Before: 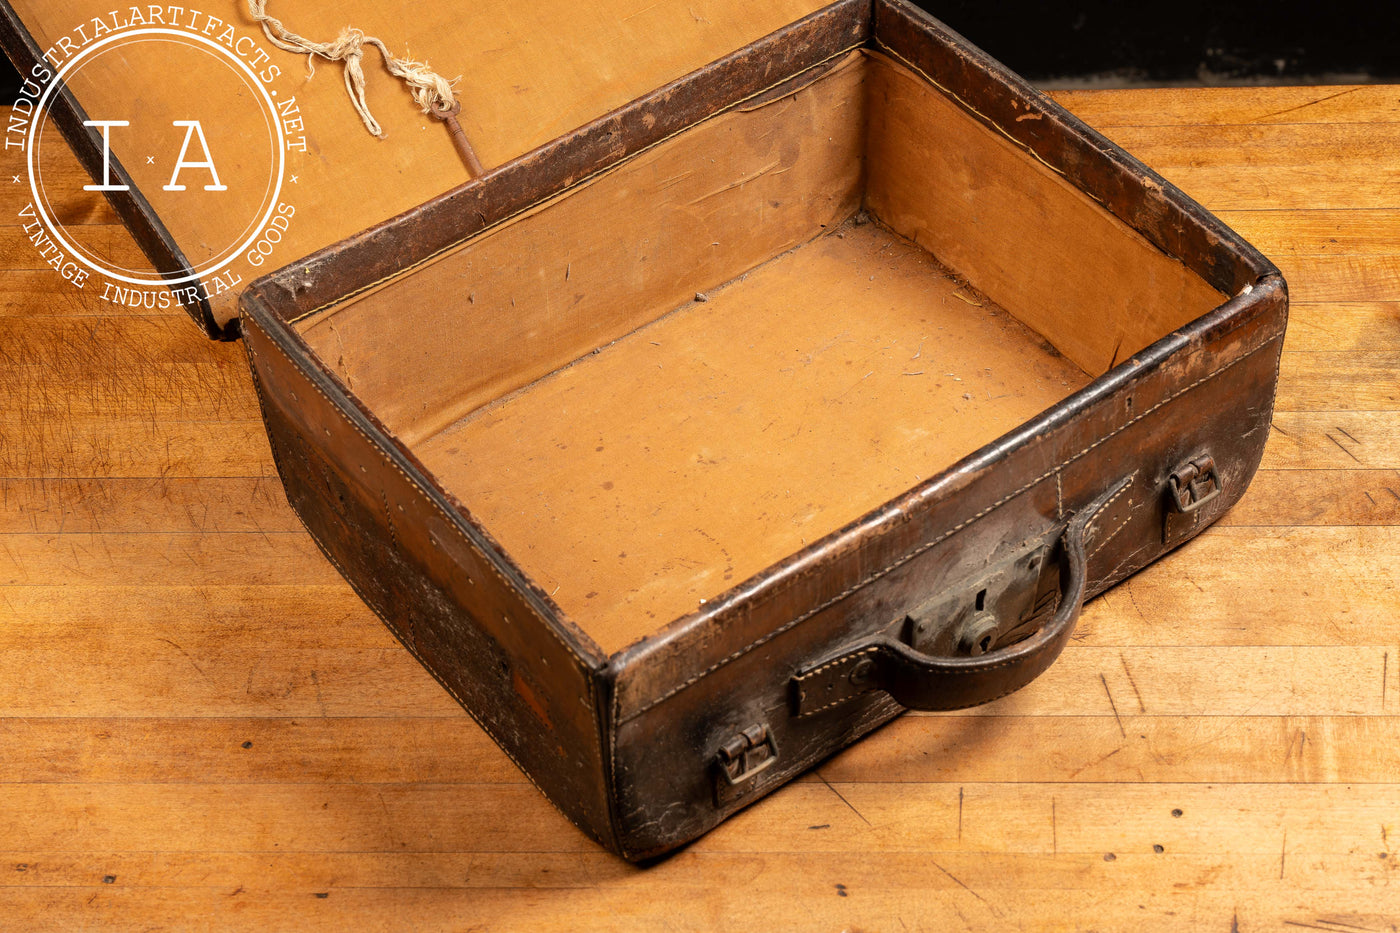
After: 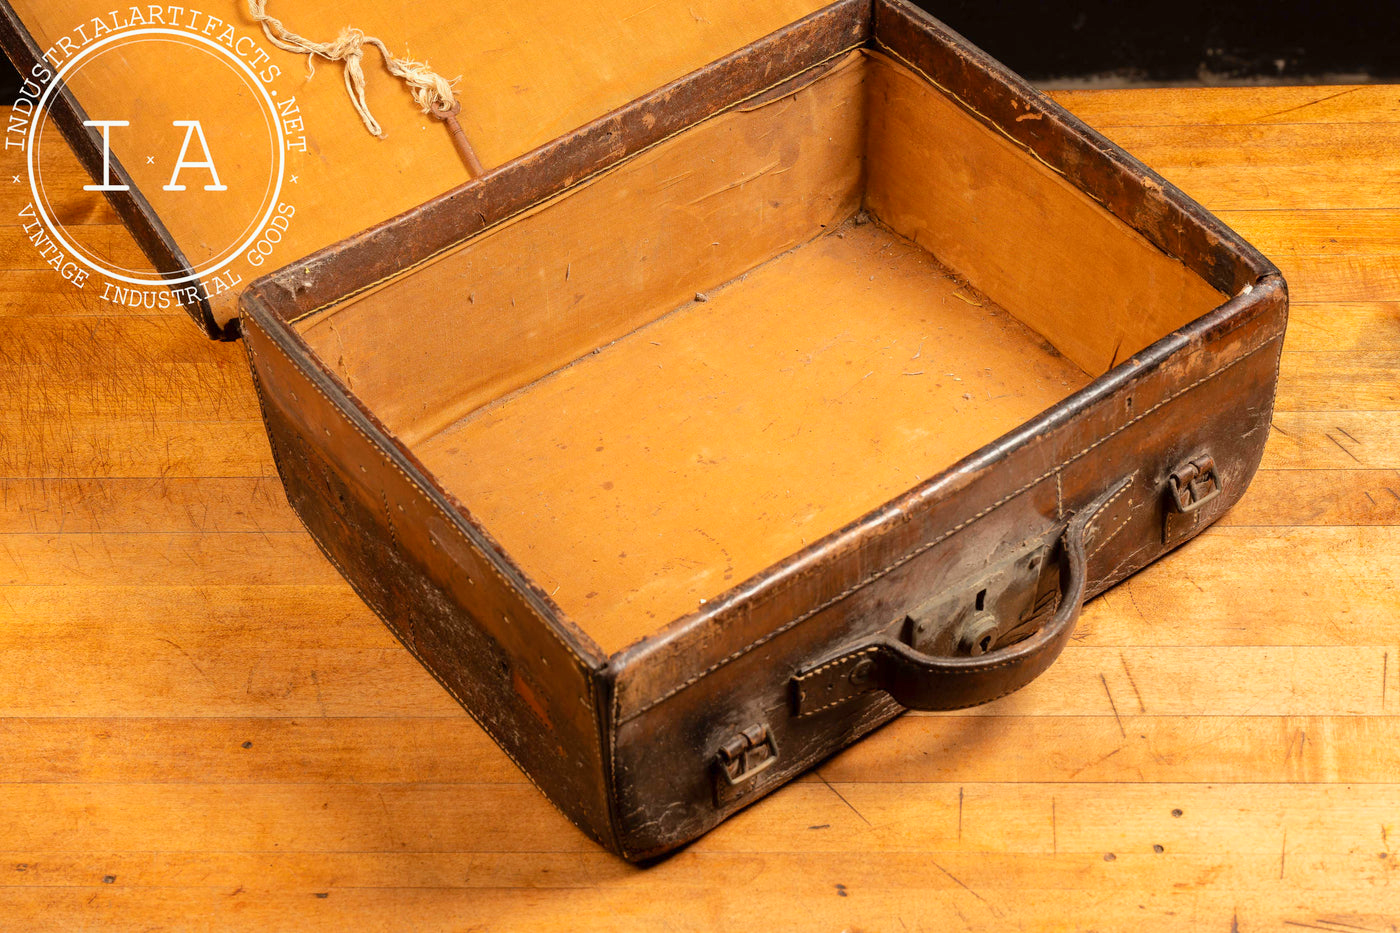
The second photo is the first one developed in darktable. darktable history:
color balance rgb: shadows lift › hue 87.13°, power › luminance -3.871%, power › chroma 0.546%, power › hue 41.24°, perceptual saturation grading › global saturation 0.408%, global vibrance 24.371%, contrast -25.642%
tone equalizer: -8 EV -0.724 EV, -7 EV -0.687 EV, -6 EV -0.589 EV, -5 EV -0.4 EV, -3 EV 0.402 EV, -2 EV 0.6 EV, -1 EV 0.682 EV, +0 EV 0.759 EV
